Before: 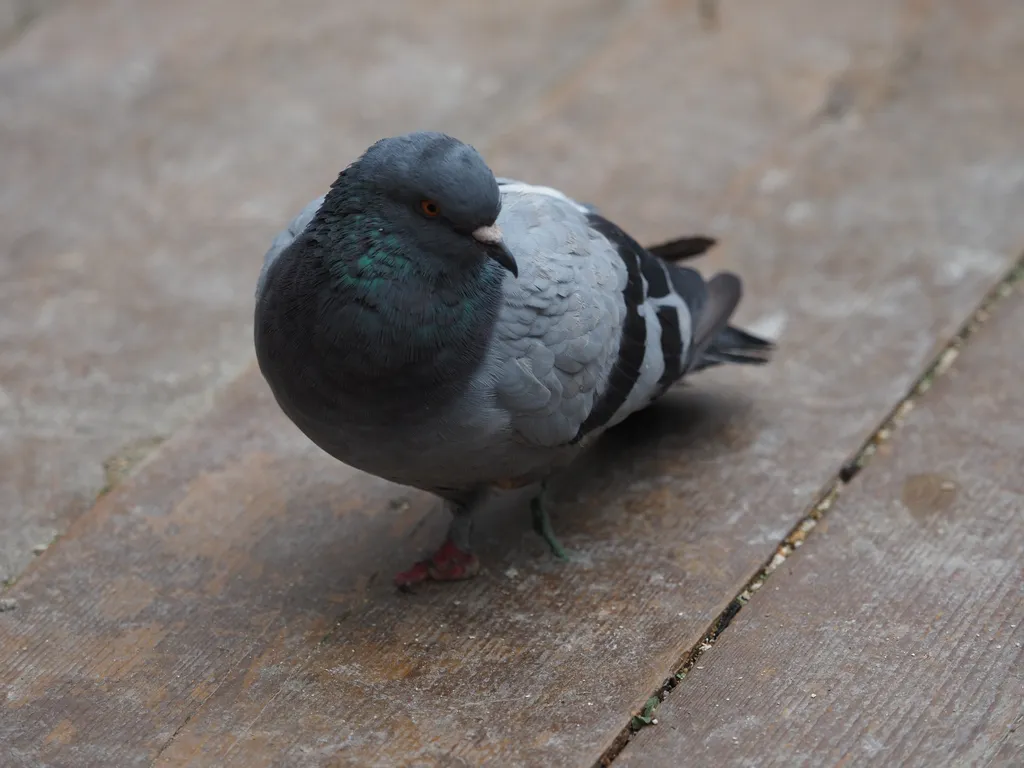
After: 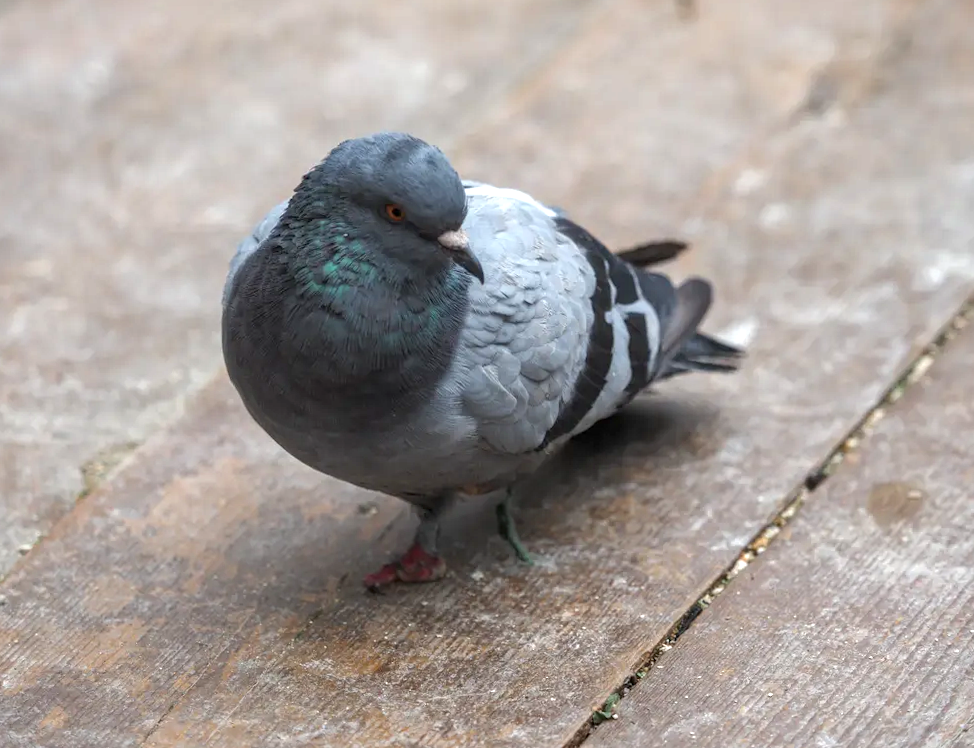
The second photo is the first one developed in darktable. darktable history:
local contrast: highlights 0%, shadows 0%, detail 133%
rotate and perspective: rotation 0.074°, lens shift (vertical) 0.096, lens shift (horizontal) -0.041, crop left 0.043, crop right 0.952, crop top 0.024, crop bottom 0.979
exposure: black level correction 0.001, exposure 0.955 EV, compensate exposure bias true, compensate highlight preservation false
